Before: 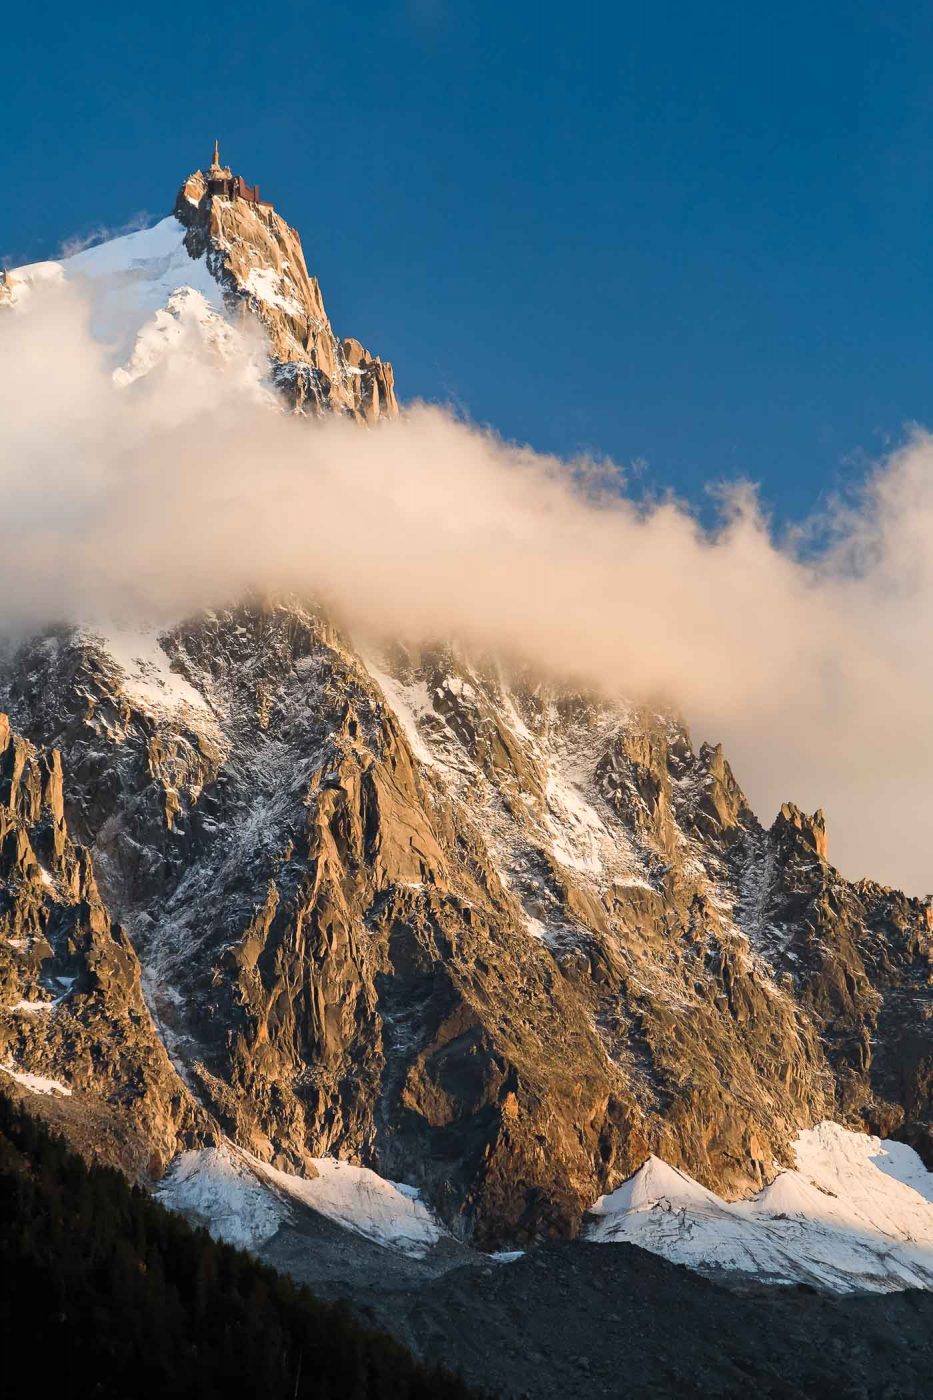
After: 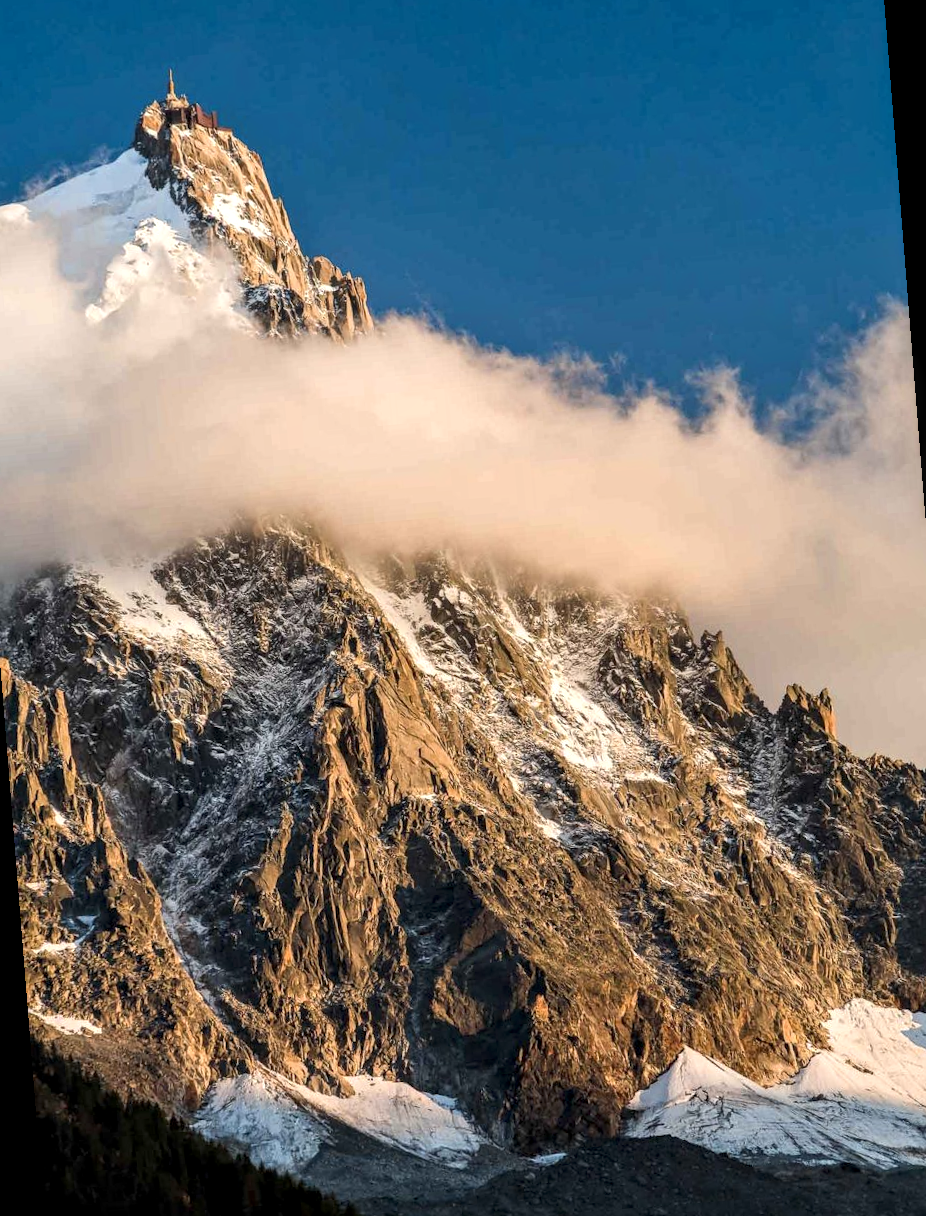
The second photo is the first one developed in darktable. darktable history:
rotate and perspective: rotation -4.57°, crop left 0.054, crop right 0.944, crop top 0.087, crop bottom 0.914
local contrast: highlights 25%, detail 150%
